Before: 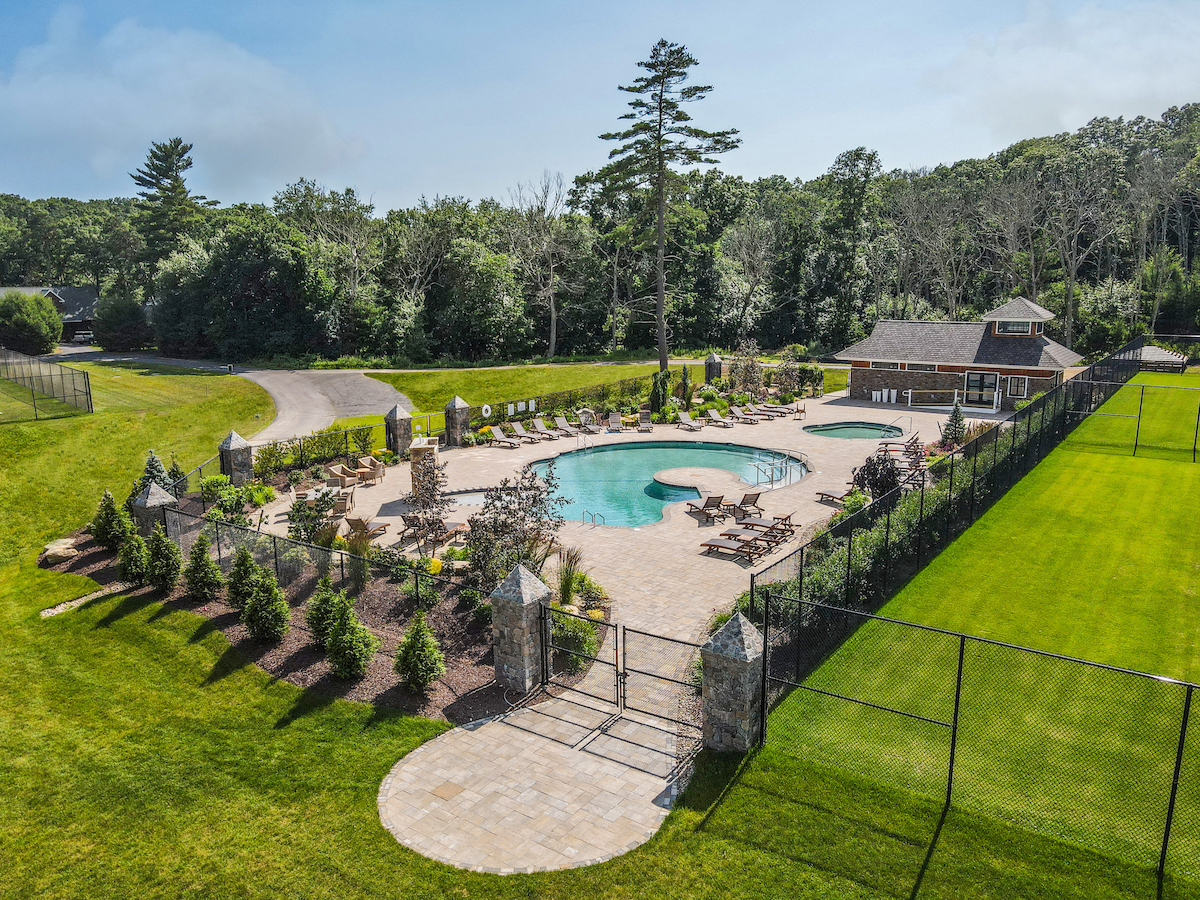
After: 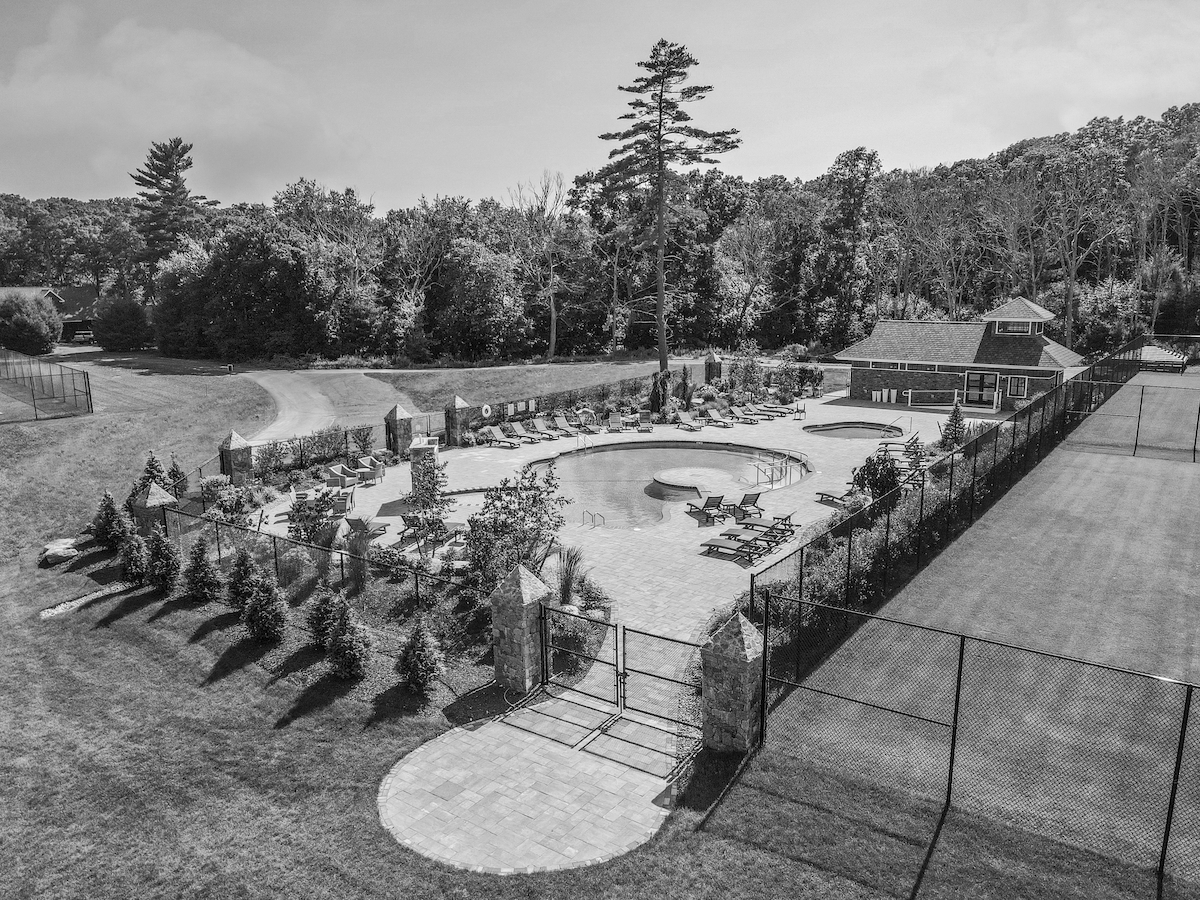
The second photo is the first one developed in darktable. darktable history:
color zones: curves: ch1 [(0, 0.006) (0.094, 0.285) (0.171, 0.001) (0.429, 0.001) (0.571, 0.003) (0.714, 0.004) (0.857, 0.004) (1, 0.006)]
monochrome: on, module defaults
